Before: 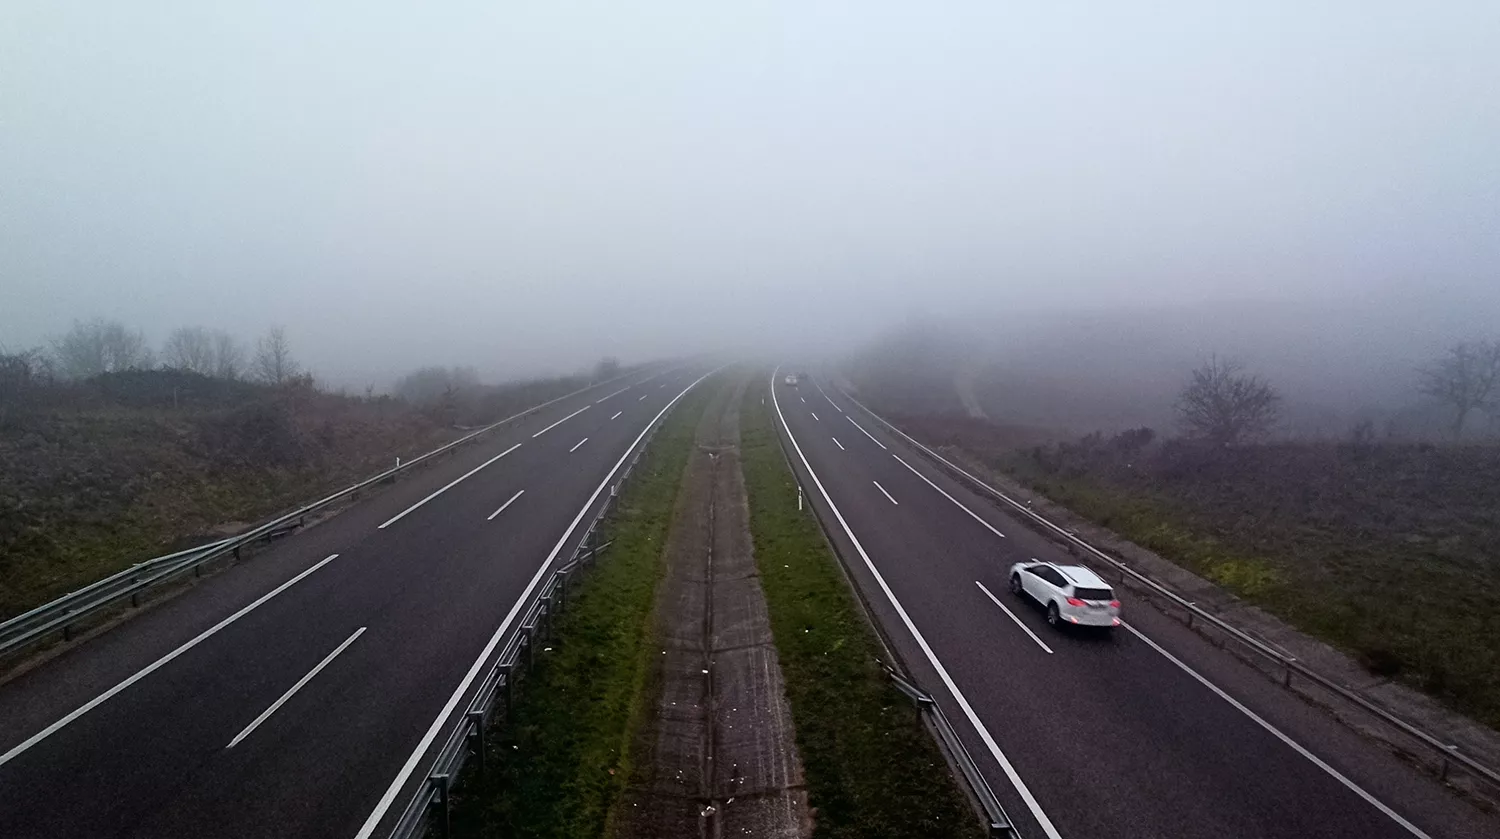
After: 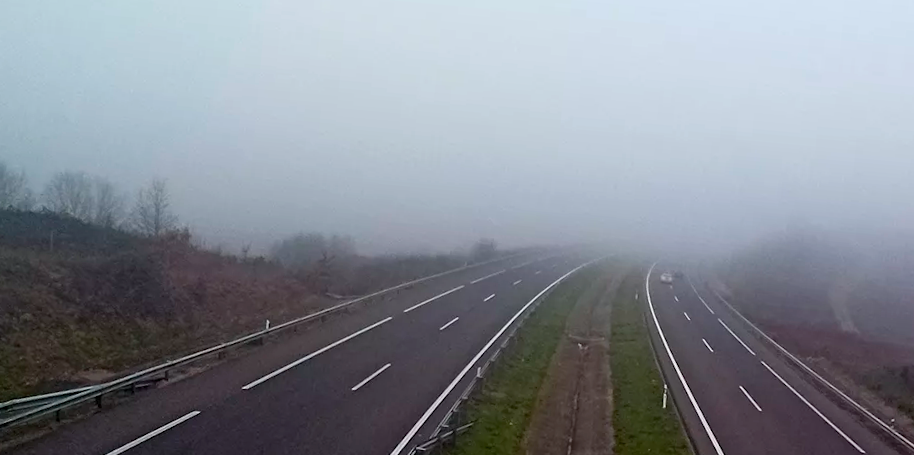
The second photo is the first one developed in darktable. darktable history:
haze removal: compatibility mode true, adaptive false
crop and rotate: angle -5.09°, left 2.158%, top 6.885%, right 27.487%, bottom 30.434%
